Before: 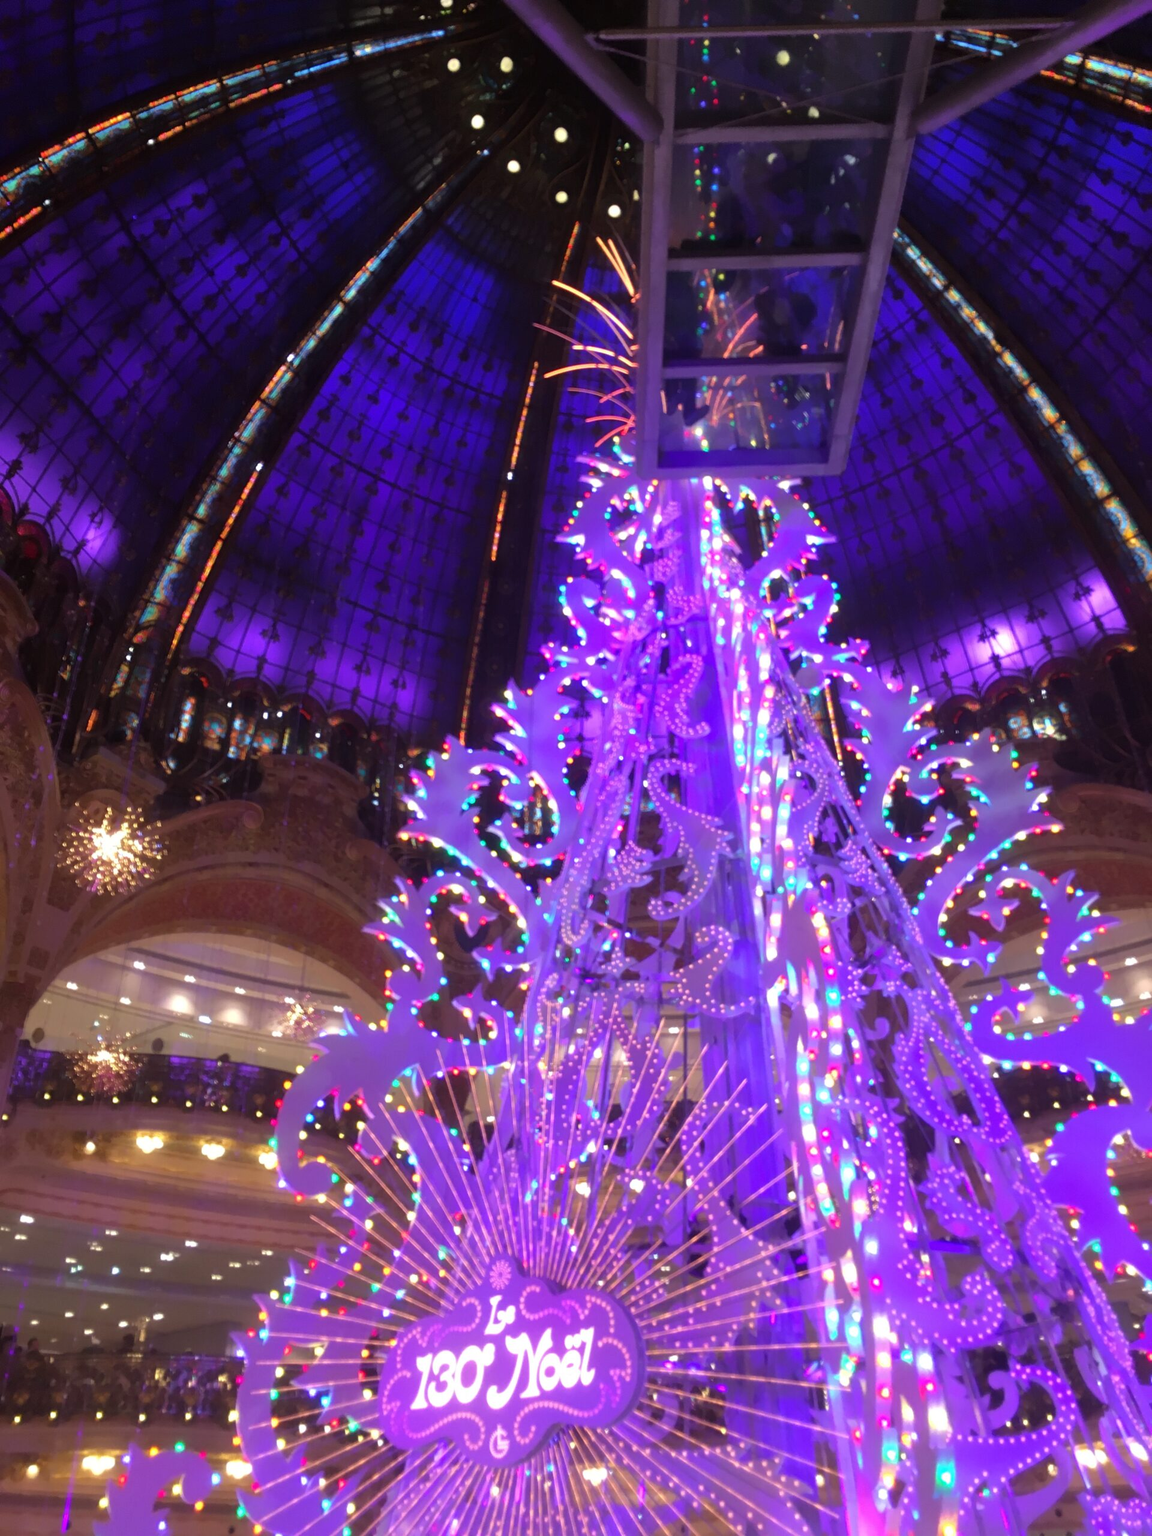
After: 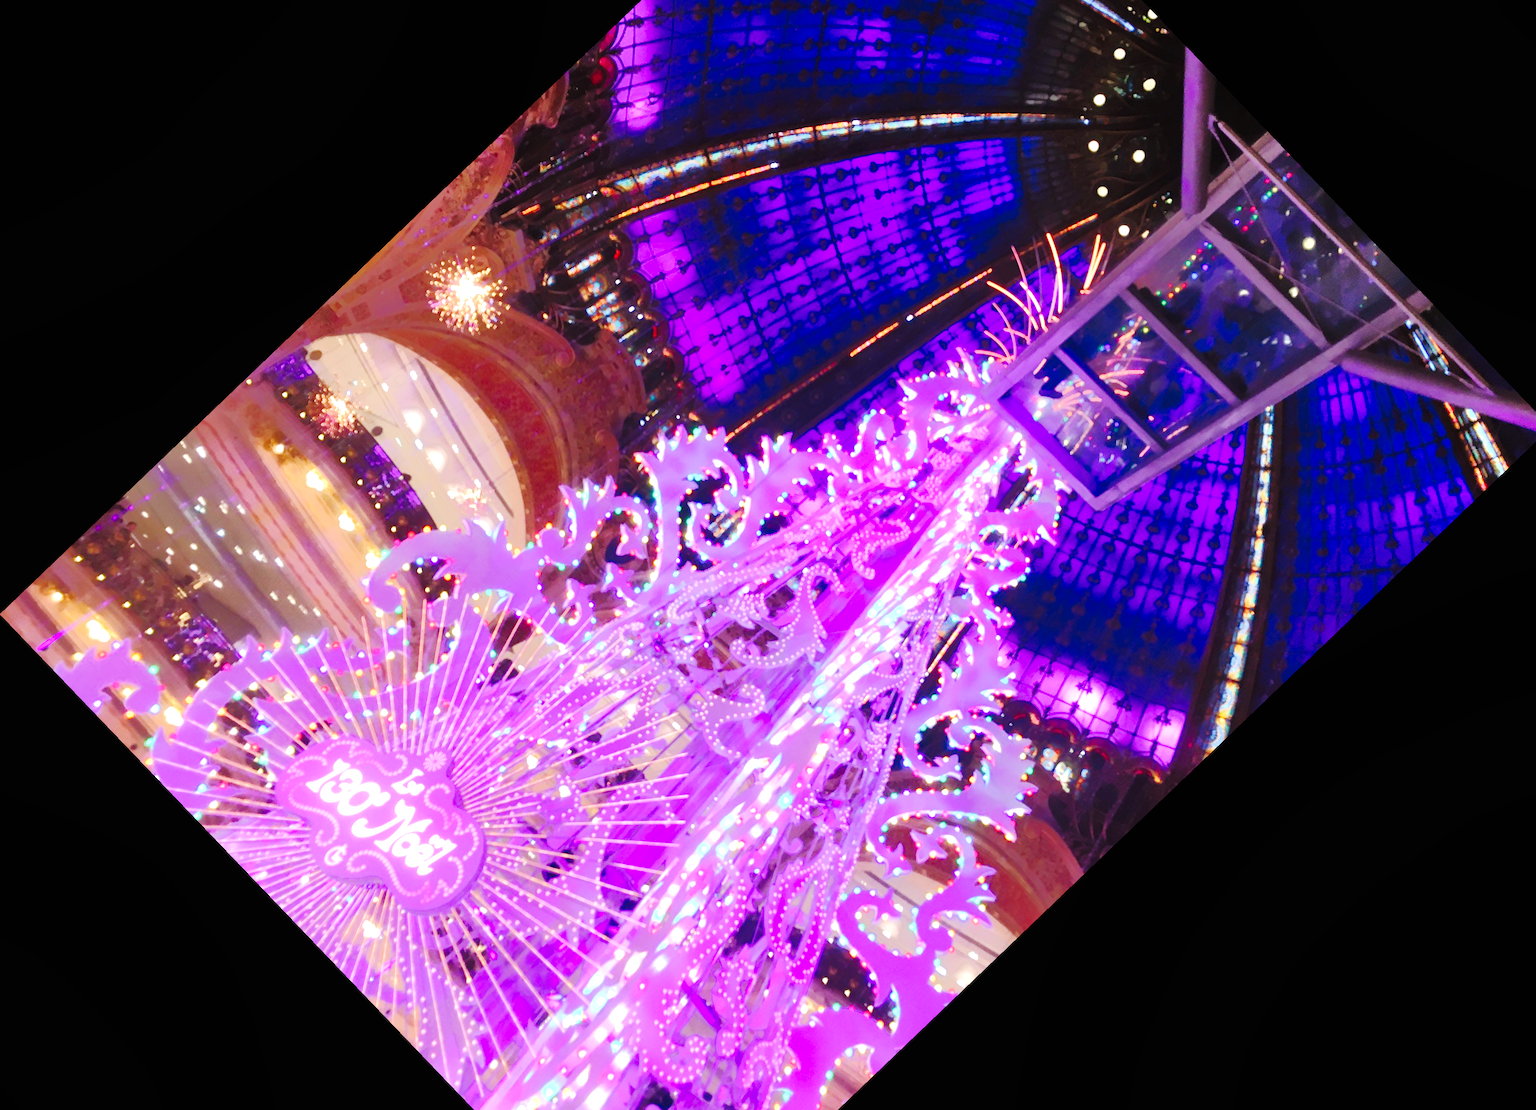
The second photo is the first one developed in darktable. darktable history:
tone equalizer: -7 EV -0.63 EV, -6 EV 1 EV, -5 EV -0.45 EV, -4 EV 0.43 EV, -3 EV 0.41 EV, -2 EV 0.15 EV, -1 EV -0.15 EV, +0 EV -0.39 EV, smoothing diameter 25%, edges refinement/feathering 10, preserve details guided filter
tone curve: curves: ch0 [(0, 0) (0.003, 0.002) (0.011, 0.008) (0.025, 0.017) (0.044, 0.027) (0.069, 0.037) (0.1, 0.052) (0.136, 0.074) (0.177, 0.11) (0.224, 0.155) (0.277, 0.237) (0.335, 0.34) (0.399, 0.467) (0.468, 0.584) (0.543, 0.683) (0.623, 0.762) (0.709, 0.827) (0.801, 0.888) (0.898, 0.947) (1, 1)], preserve colors none
crop and rotate: angle -46.26°, top 16.234%, right 0.912%, bottom 11.704%
exposure: black level correction 0, exposure 1.1 EV, compensate exposure bias true, compensate highlight preservation false
